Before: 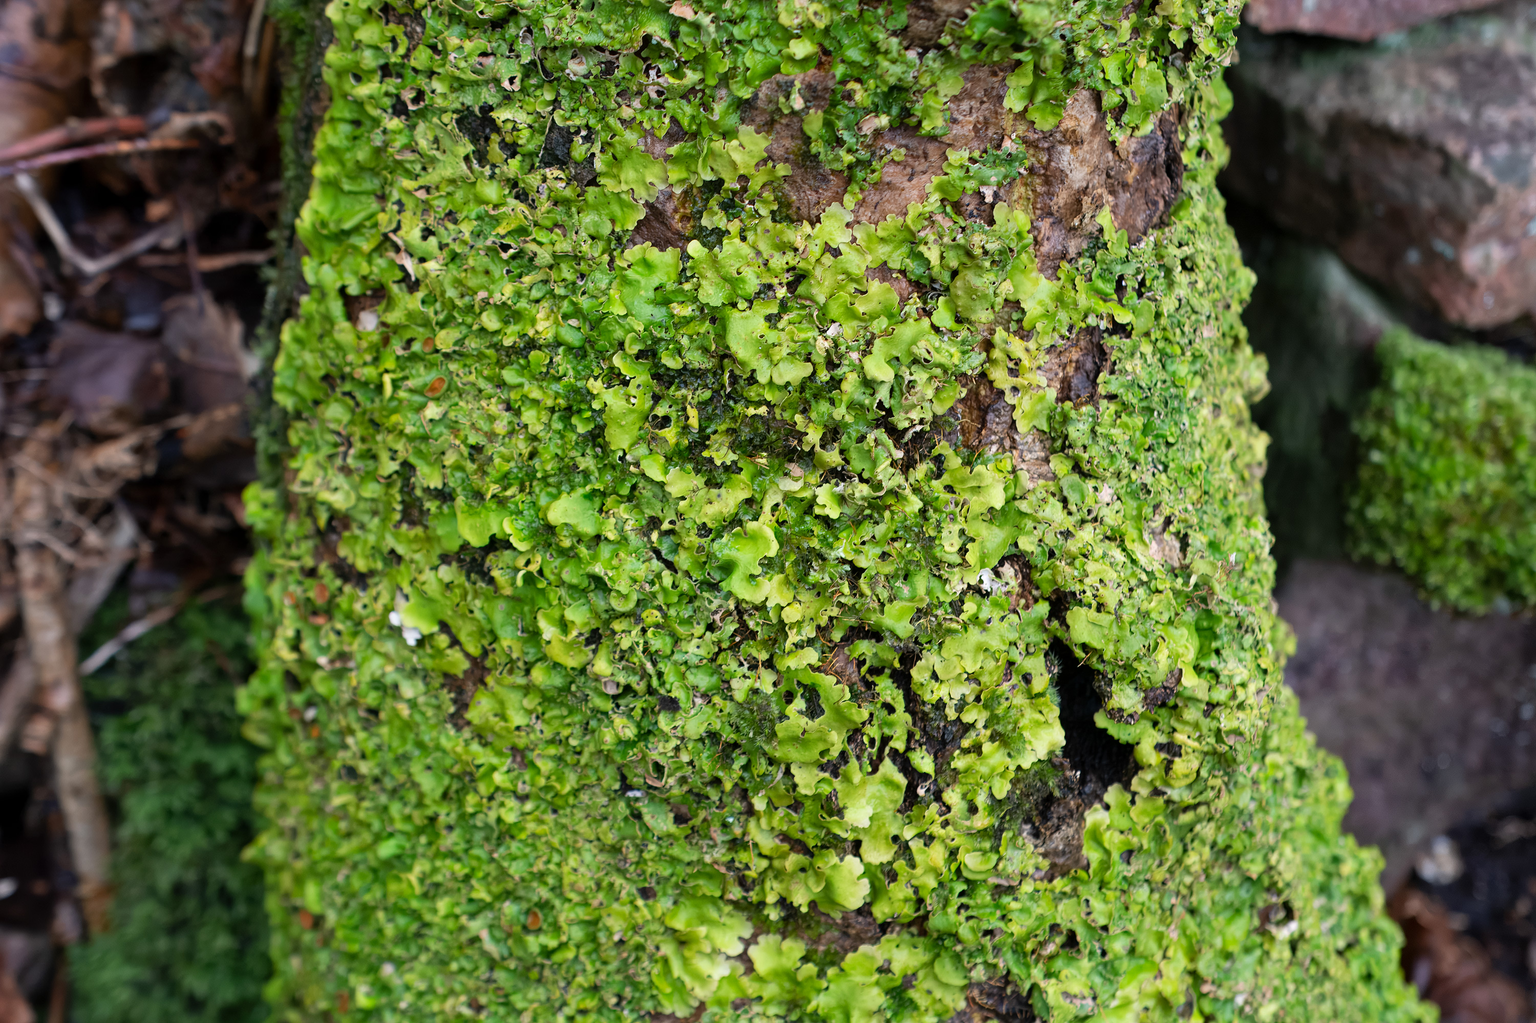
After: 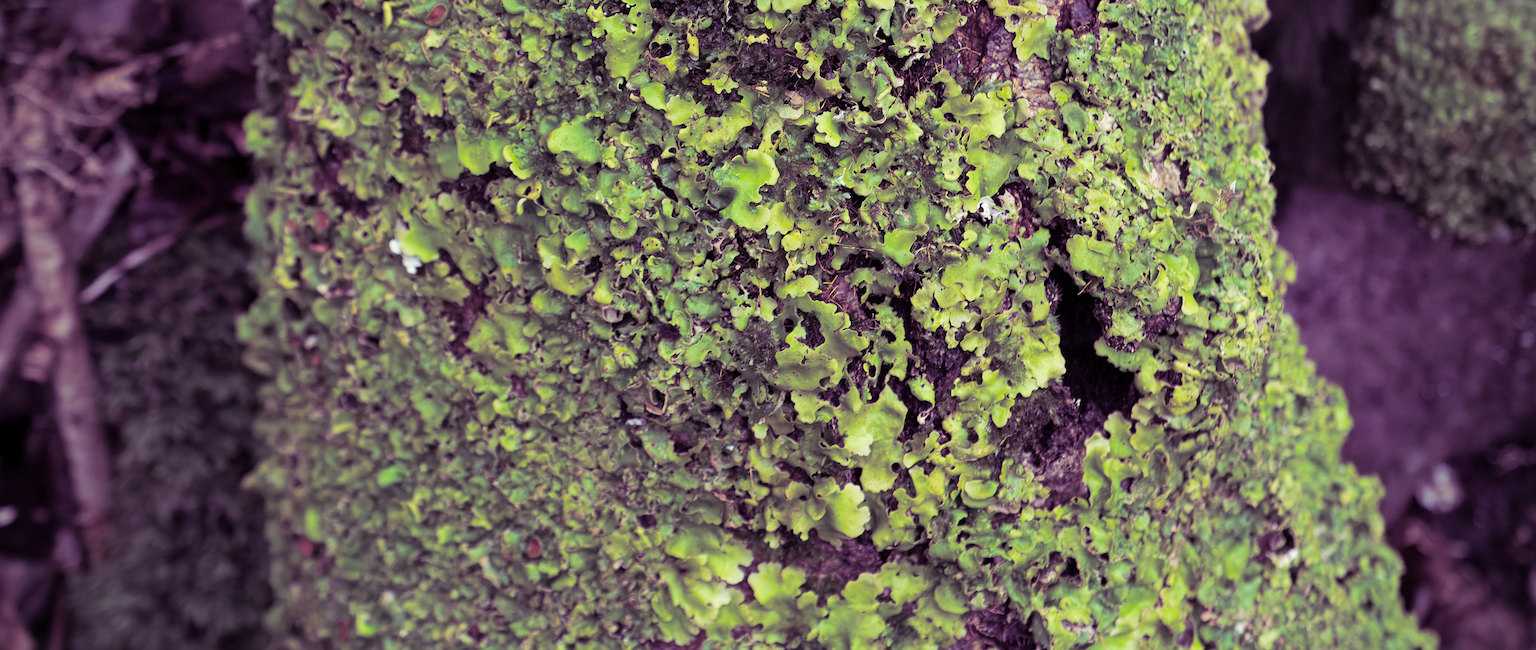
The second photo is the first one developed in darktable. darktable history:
crop and rotate: top 36.435%
vignetting: fall-off radius 100%, width/height ratio 1.337
split-toning: shadows › hue 277.2°, shadows › saturation 0.74
